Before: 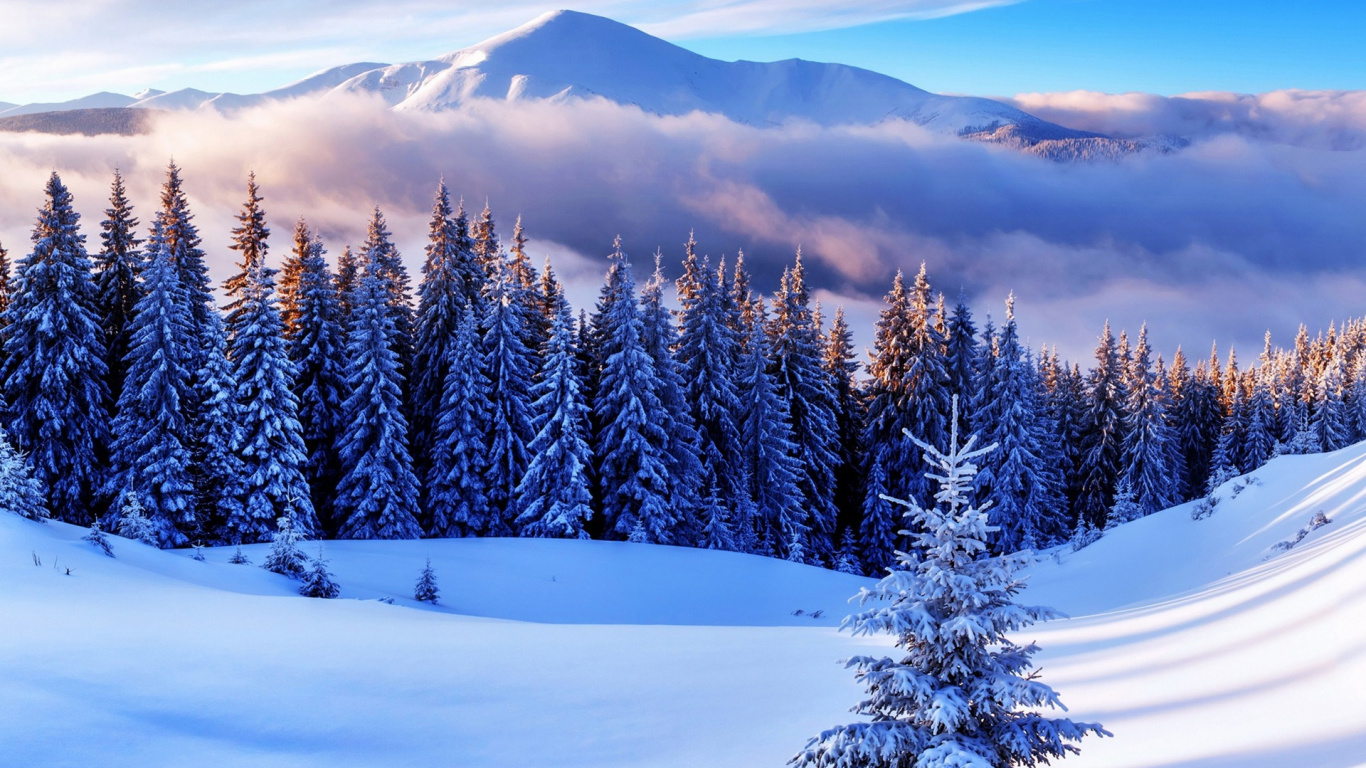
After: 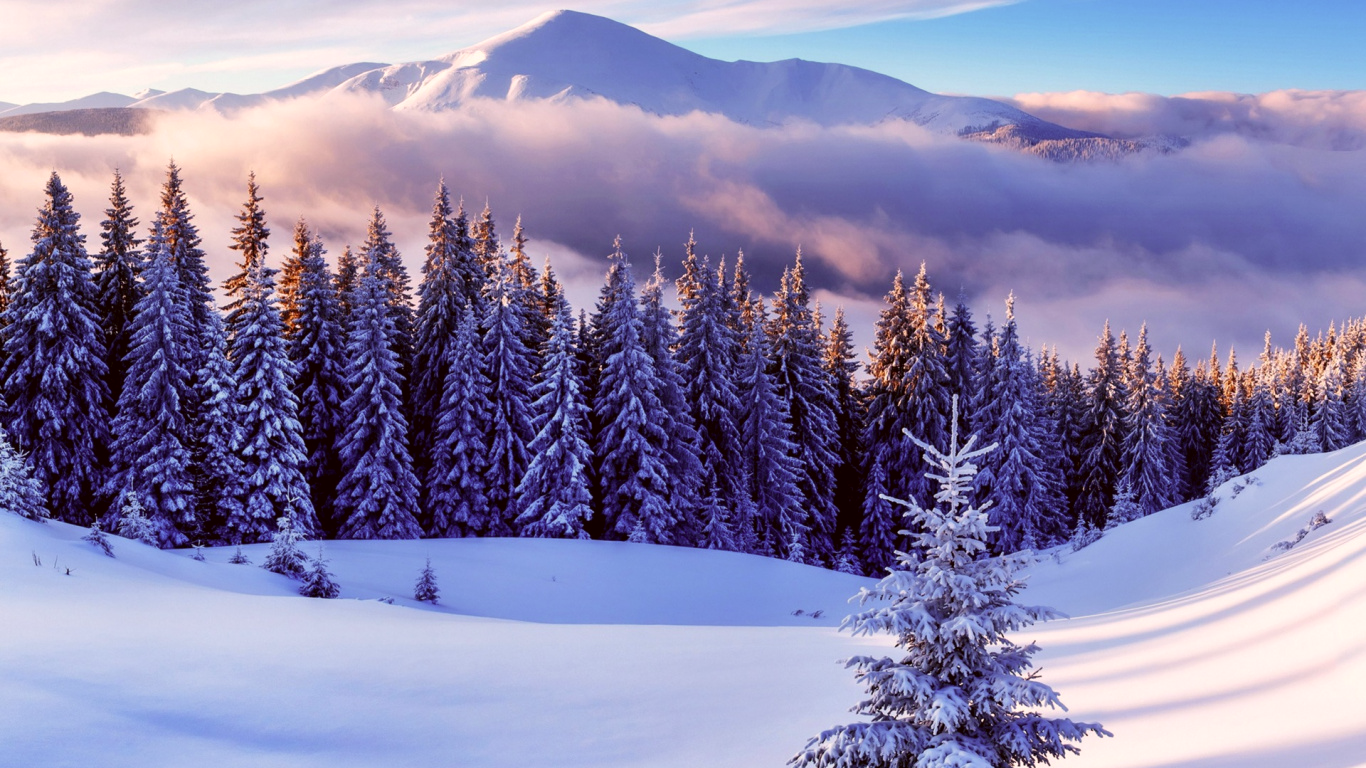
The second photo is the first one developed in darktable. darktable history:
color correction: highlights a* 6.36, highlights b* 8.06, shadows a* 5.35, shadows b* 7.04, saturation 0.92
